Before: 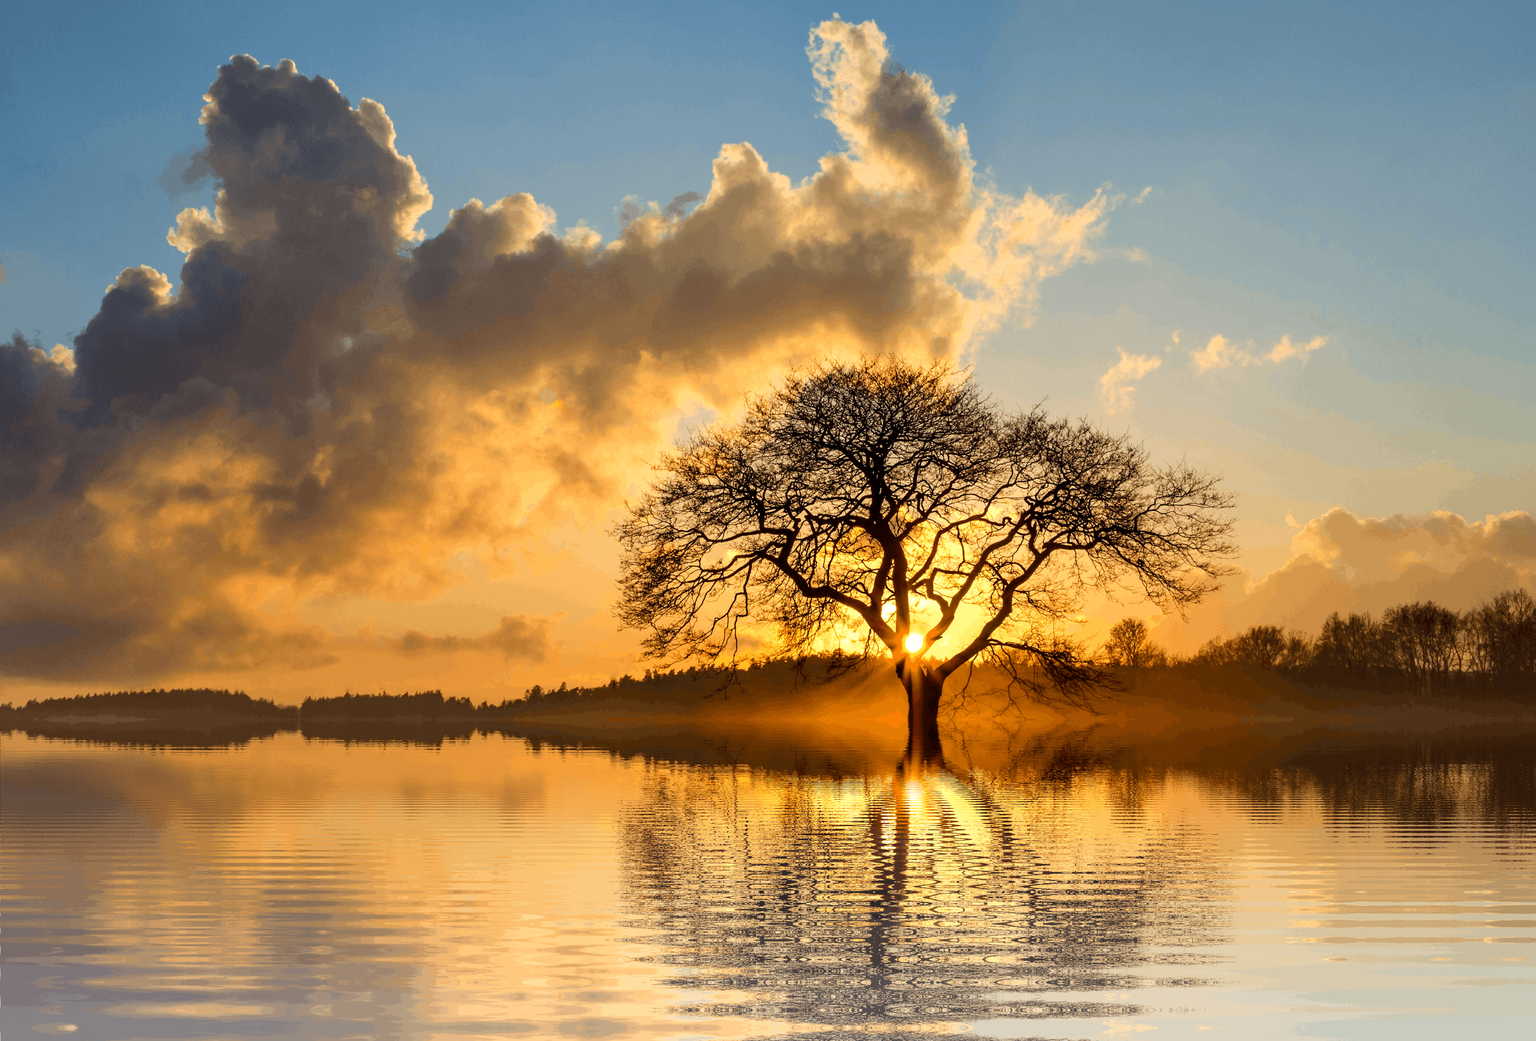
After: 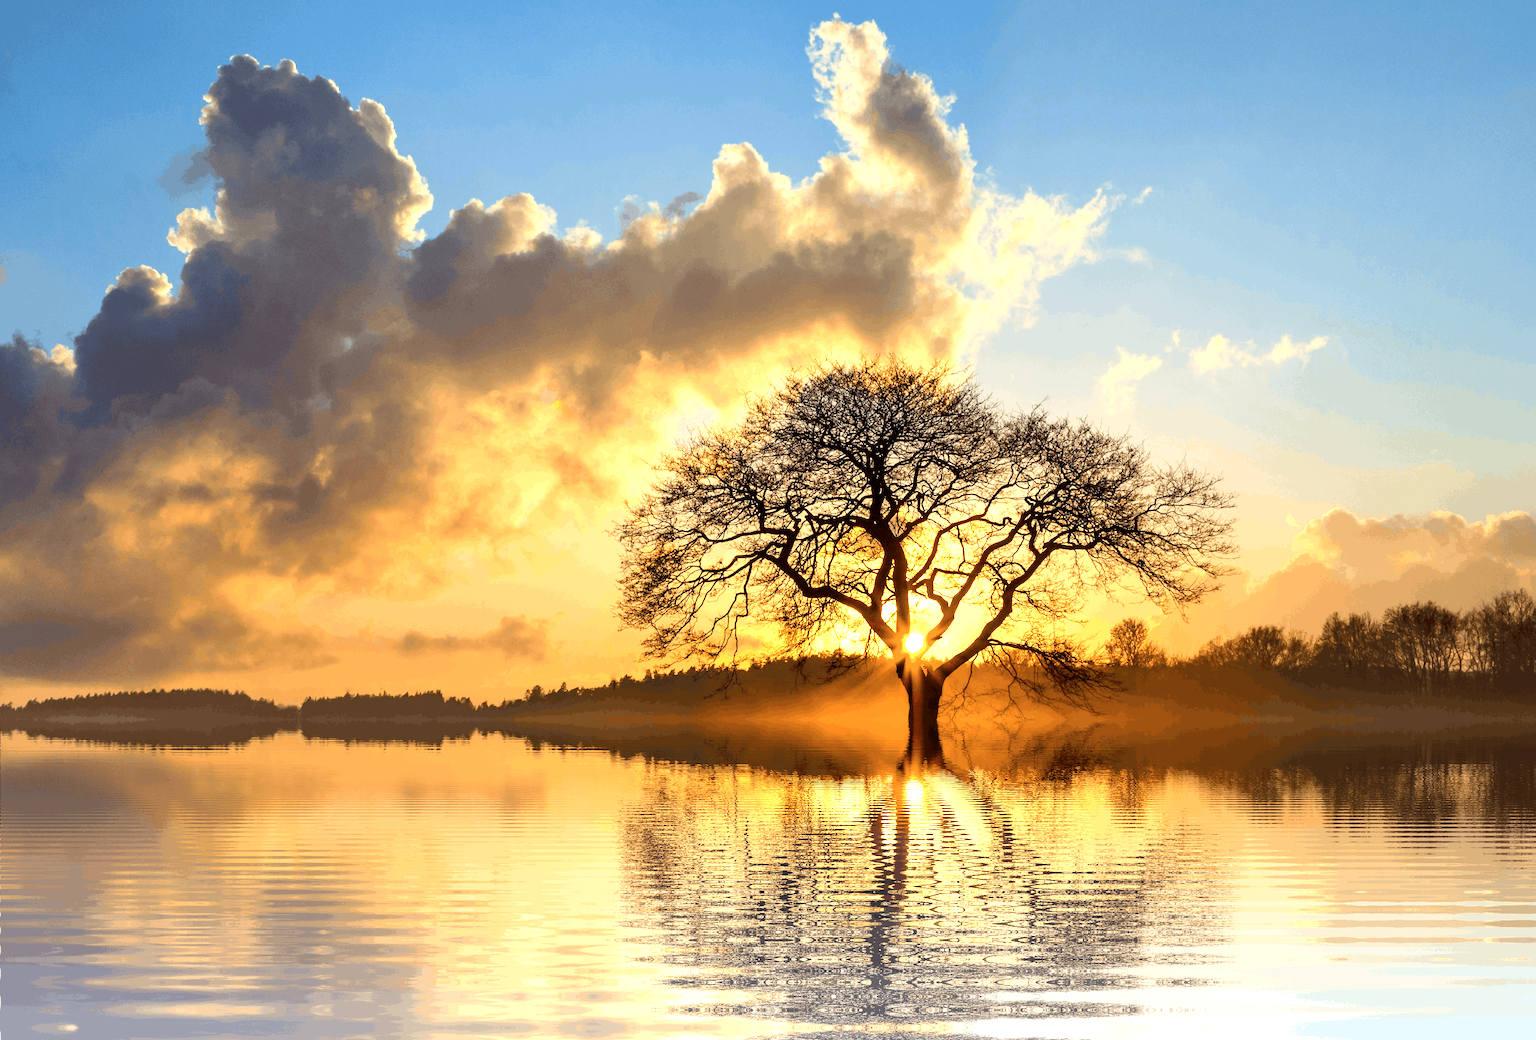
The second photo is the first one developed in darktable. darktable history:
exposure: exposure 0.667 EV, compensate exposure bias true, compensate highlight preservation false
color calibration: gray › normalize channels true, x 0.366, y 0.379, temperature 4384.34 K, gamut compression 0.005
